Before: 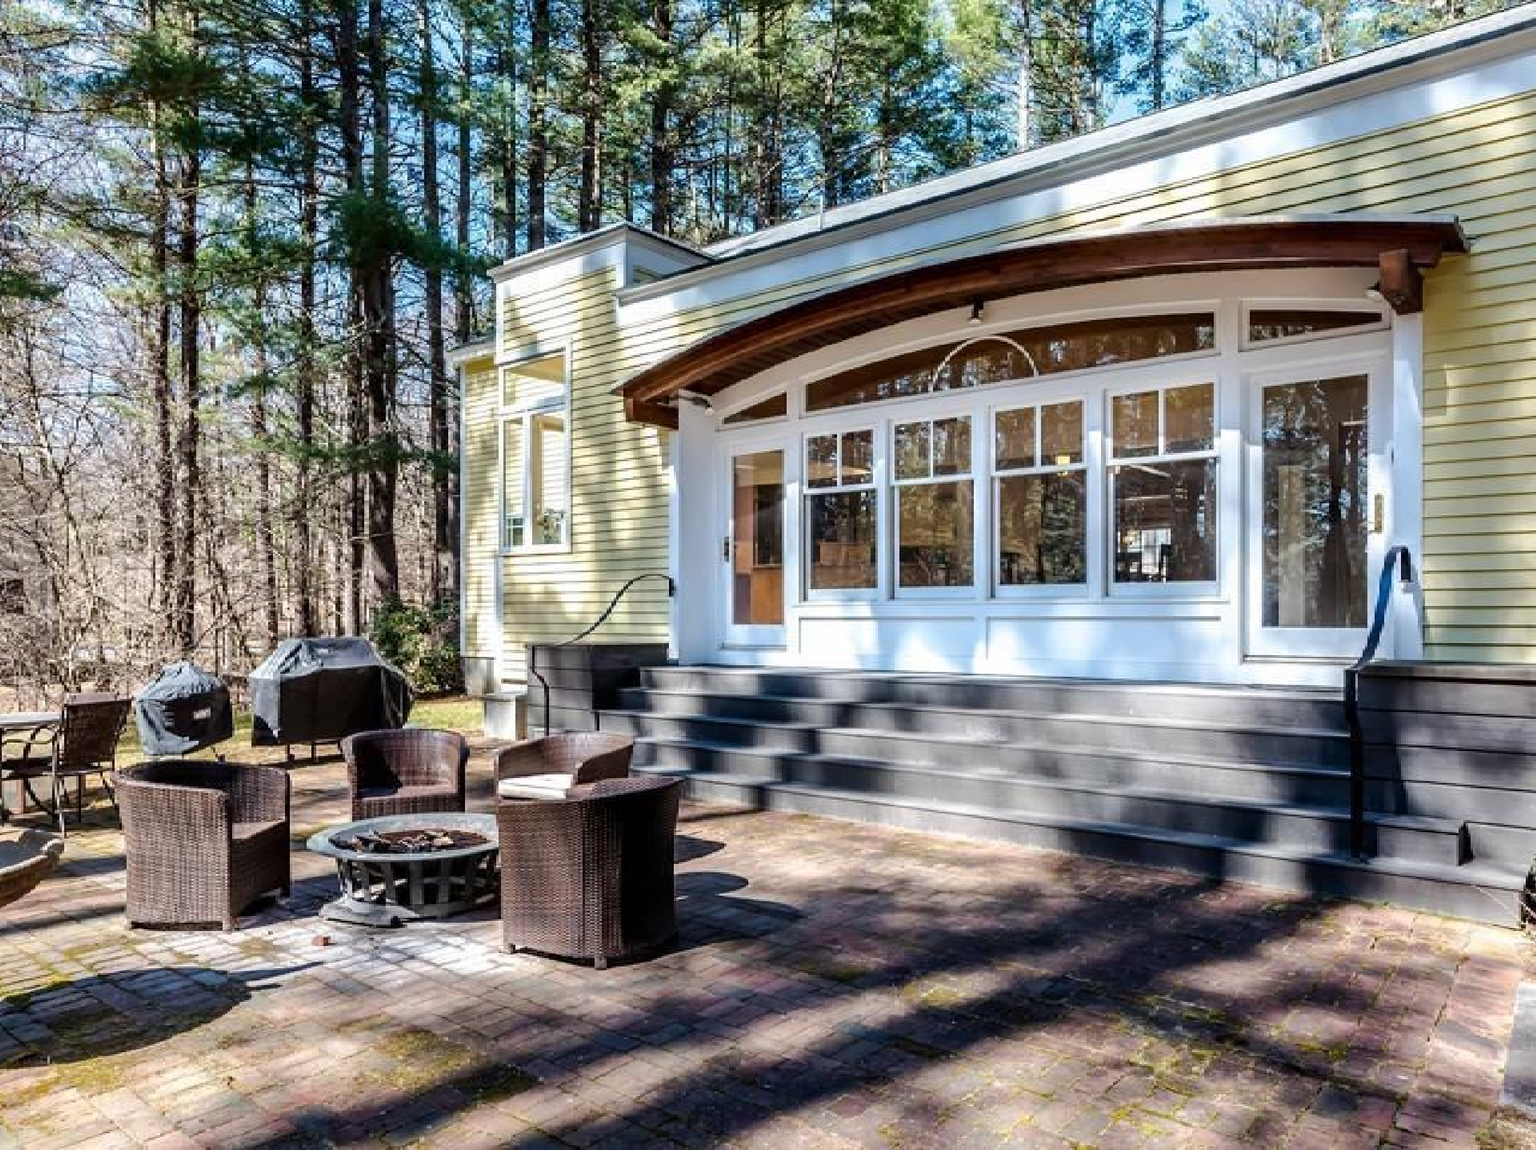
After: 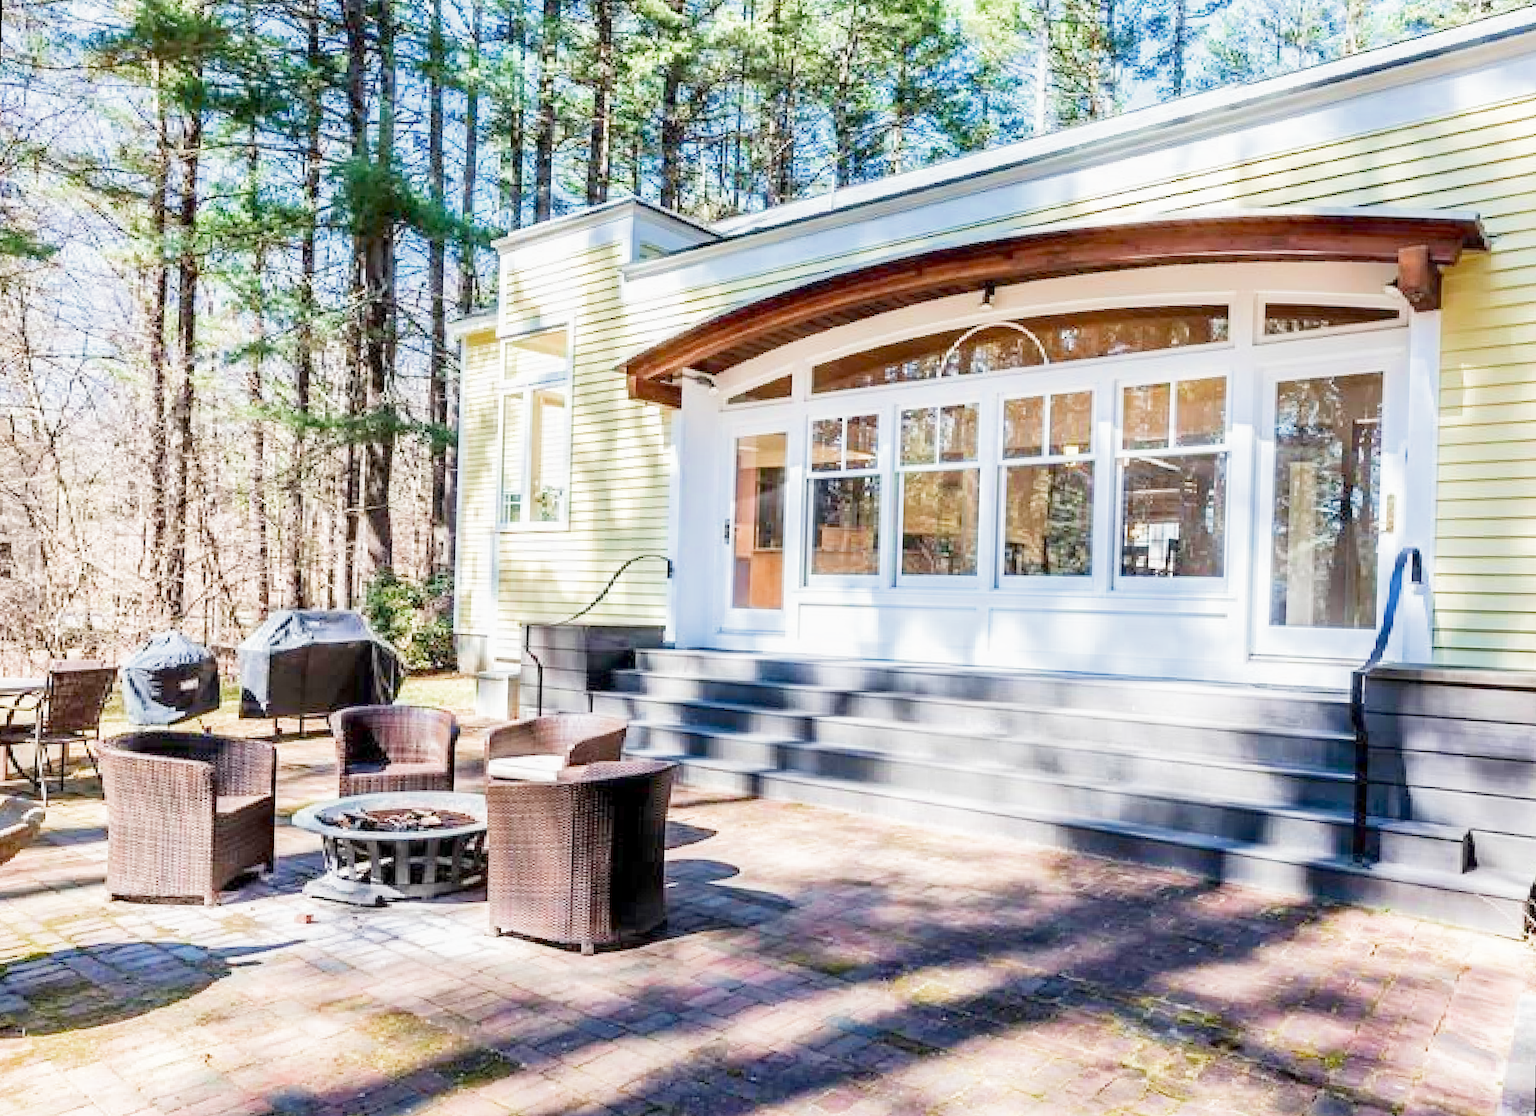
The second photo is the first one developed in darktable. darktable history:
filmic rgb: middle gray luminance 4.29%, black relative exposure -13 EV, white relative exposure 5 EV, threshold 6 EV, target black luminance 0%, hardness 5.19, latitude 59.69%, contrast 0.767, highlights saturation mix 5%, shadows ↔ highlights balance 25.95%, add noise in highlights 0, color science v3 (2019), use custom middle-gray values true, iterations of high-quality reconstruction 0, contrast in highlights soft, enable highlight reconstruction true
rotate and perspective: rotation 1.57°, crop left 0.018, crop right 0.982, crop top 0.039, crop bottom 0.961
